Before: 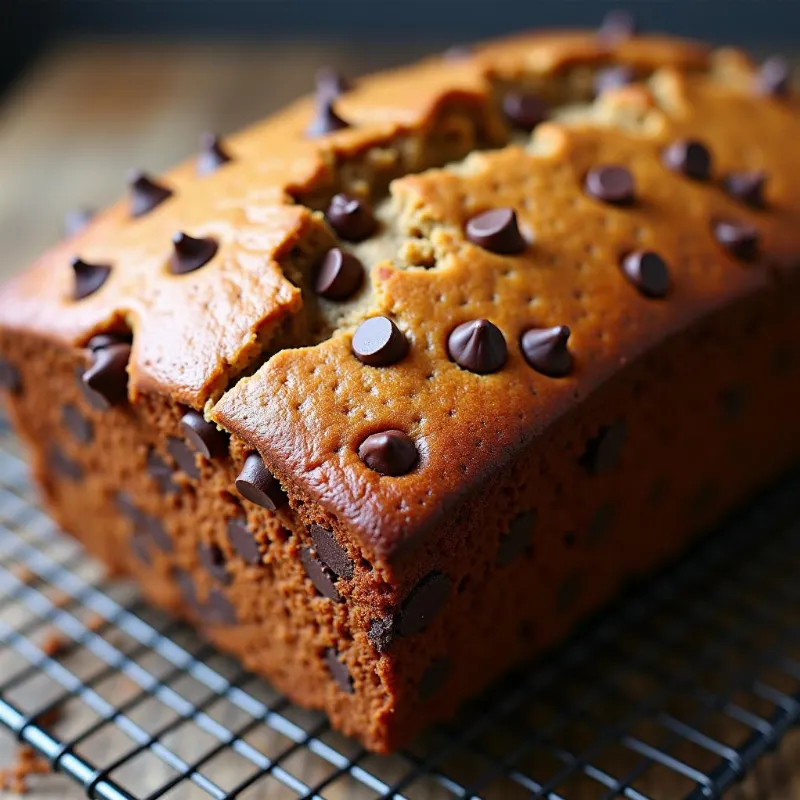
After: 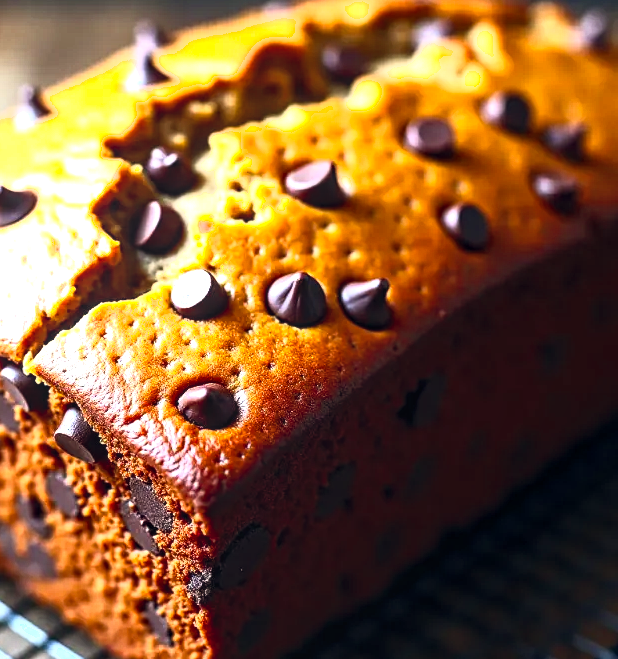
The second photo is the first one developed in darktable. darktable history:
shadows and highlights: shadows -1.75, highlights 41.93
exposure: exposure 0.078 EV, compensate highlight preservation false
crop: left 22.711%, top 5.909%, bottom 11.639%
color balance rgb: global offset › chroma 0.062%, global offset › hue 254.28°, perceptual saturation grading › global saturation 9.999%, perceptual brilliance grading › highlights 74.448%, perceptual brilliance grading › shadows -29.204%, saturation formula JzAzBz (2021)
local contrast: on, module defaults
contrast brightness saturation: contrast 0.199, brightness 0.151, saturation 0.147
